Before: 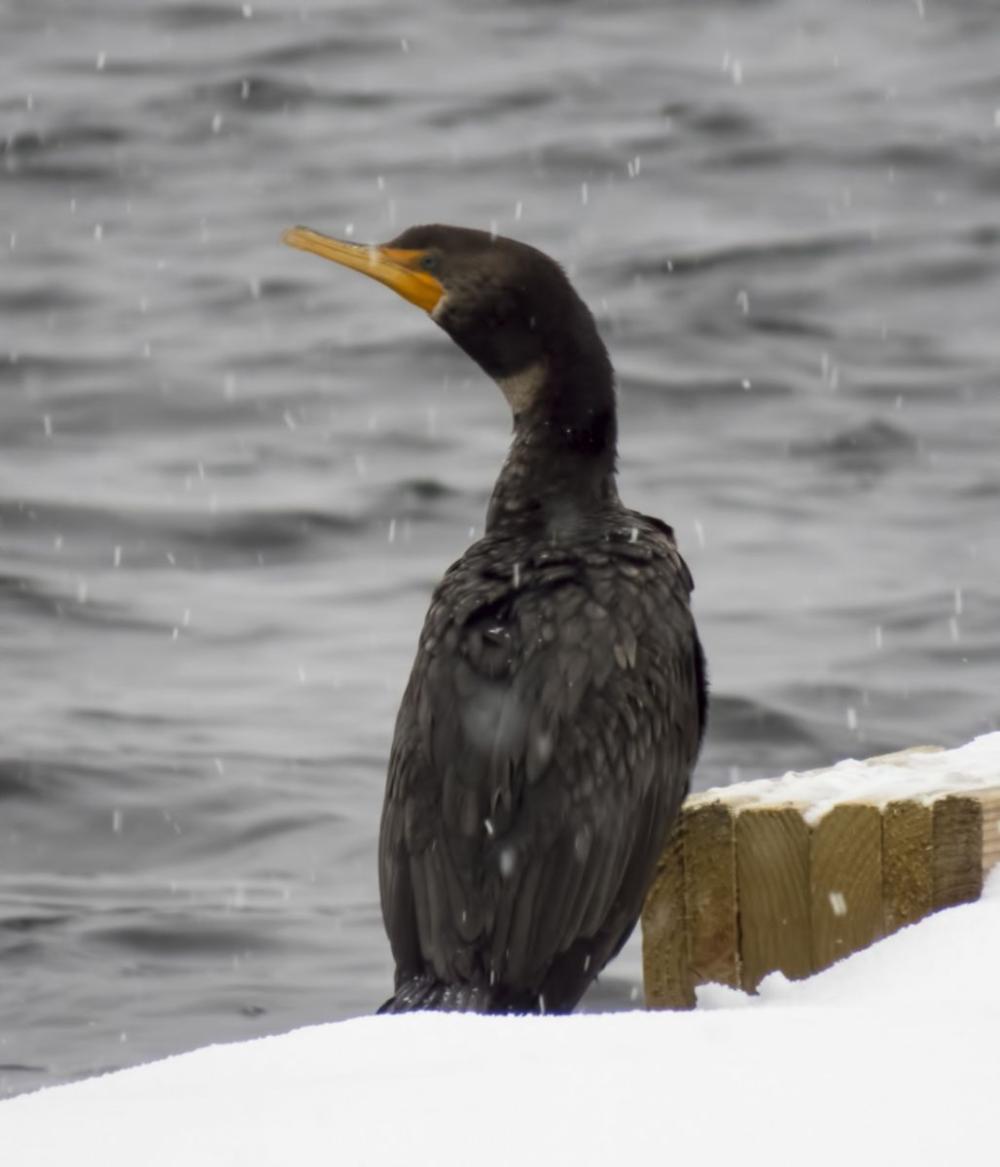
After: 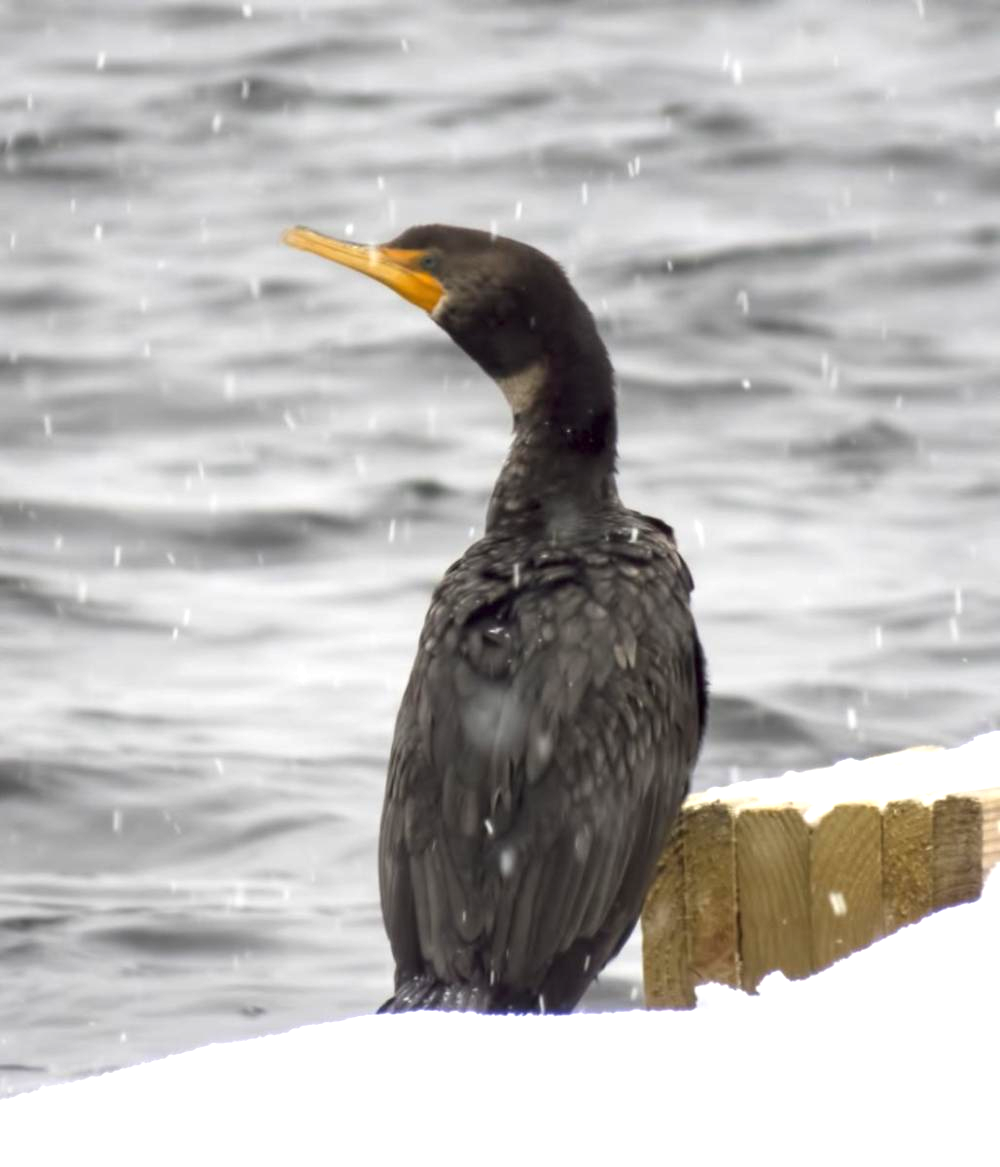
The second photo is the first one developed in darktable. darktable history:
exposure: exposure 0.92 EV, compensate exposure bias true, compensate highlight preservation false
